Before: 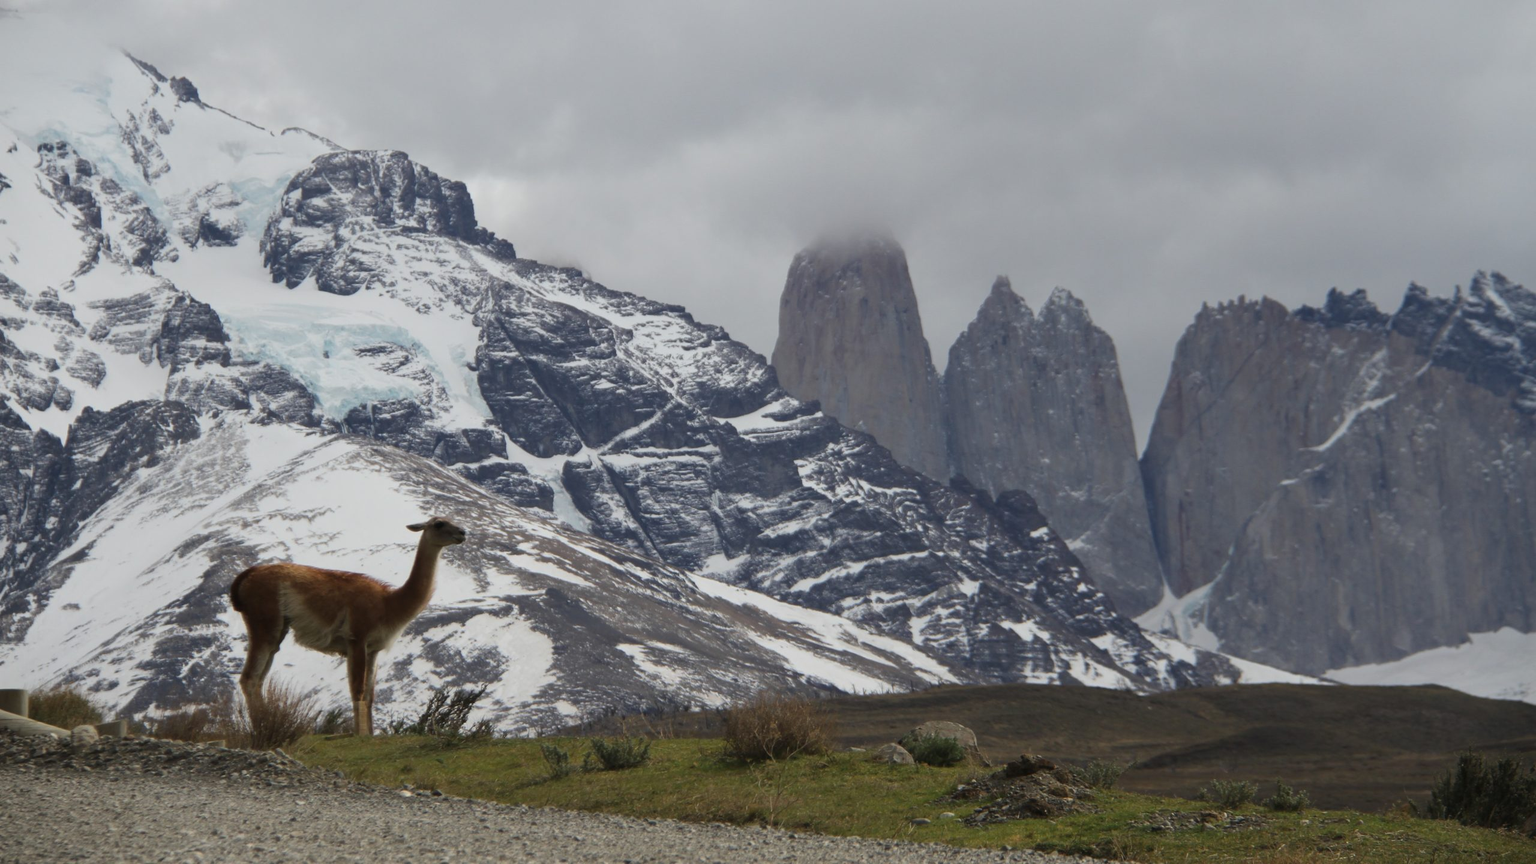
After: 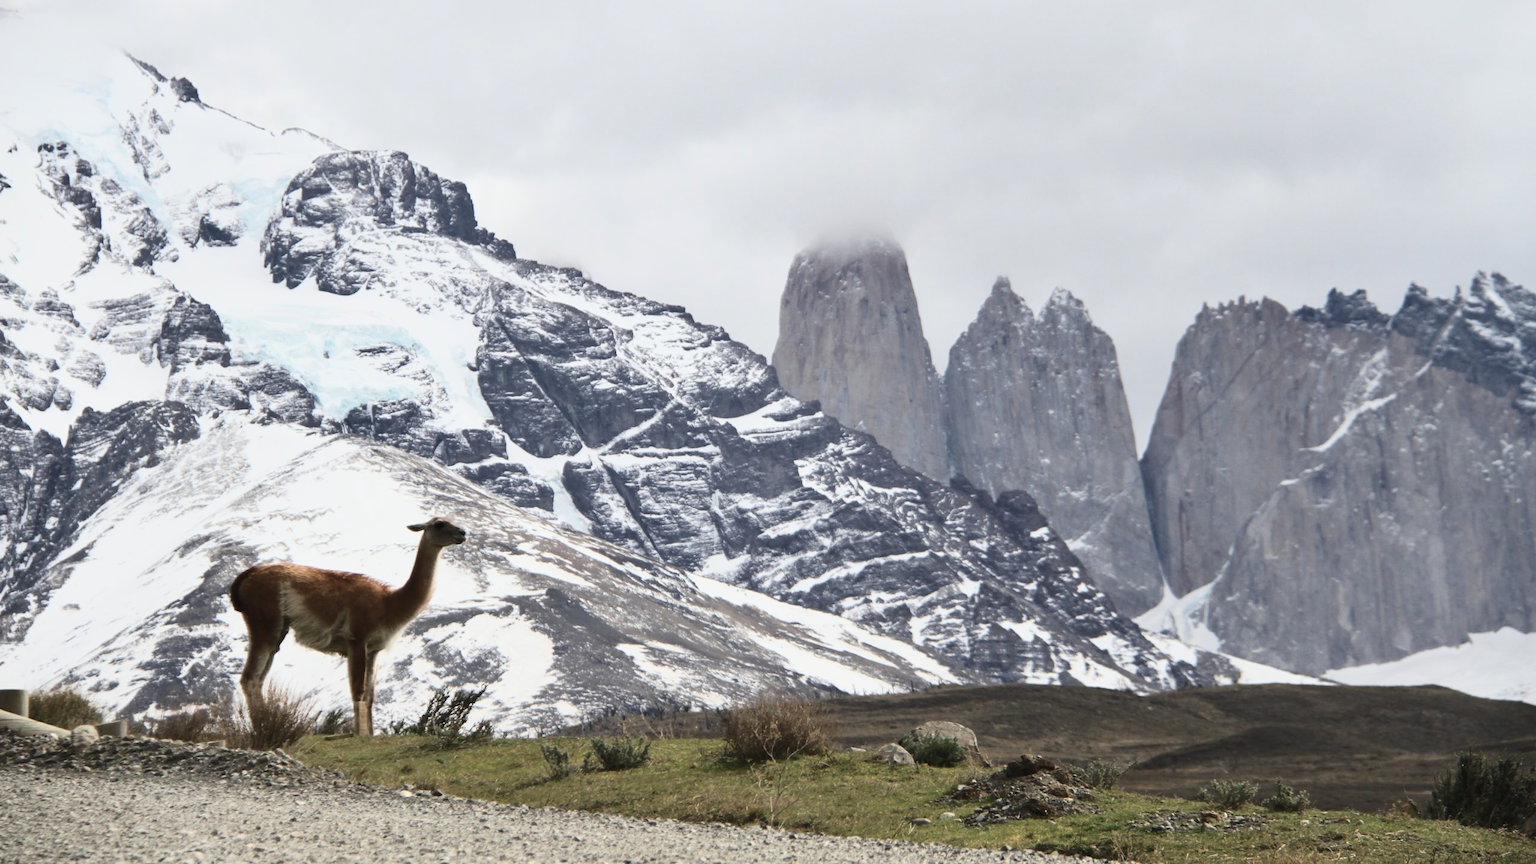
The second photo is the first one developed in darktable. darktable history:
shadows and highlights: shadows 31.61, highlights -33.17, soften with gaussian
tone curve: curves: ch0 [(0, 0) (0.003, 0.003) (0.011, 0.013) (0.025, 0.028) (0.044, 0.05) (0.069, 0.078) (0.1, 0.113) (0.136, 0.153) (0.177, 0.2) (0.224, 0.271) (0.277, 0.374) (0.335, 0.47) (0.399, 0.574) (0.468, 0.688) (0.543, 0.79) (0.623, 0.859) (0.709, 0.919) (0.801, 0.957) (0.898, 0.978) (1, 1)], color space Lab, independent channels, preserve colors none
